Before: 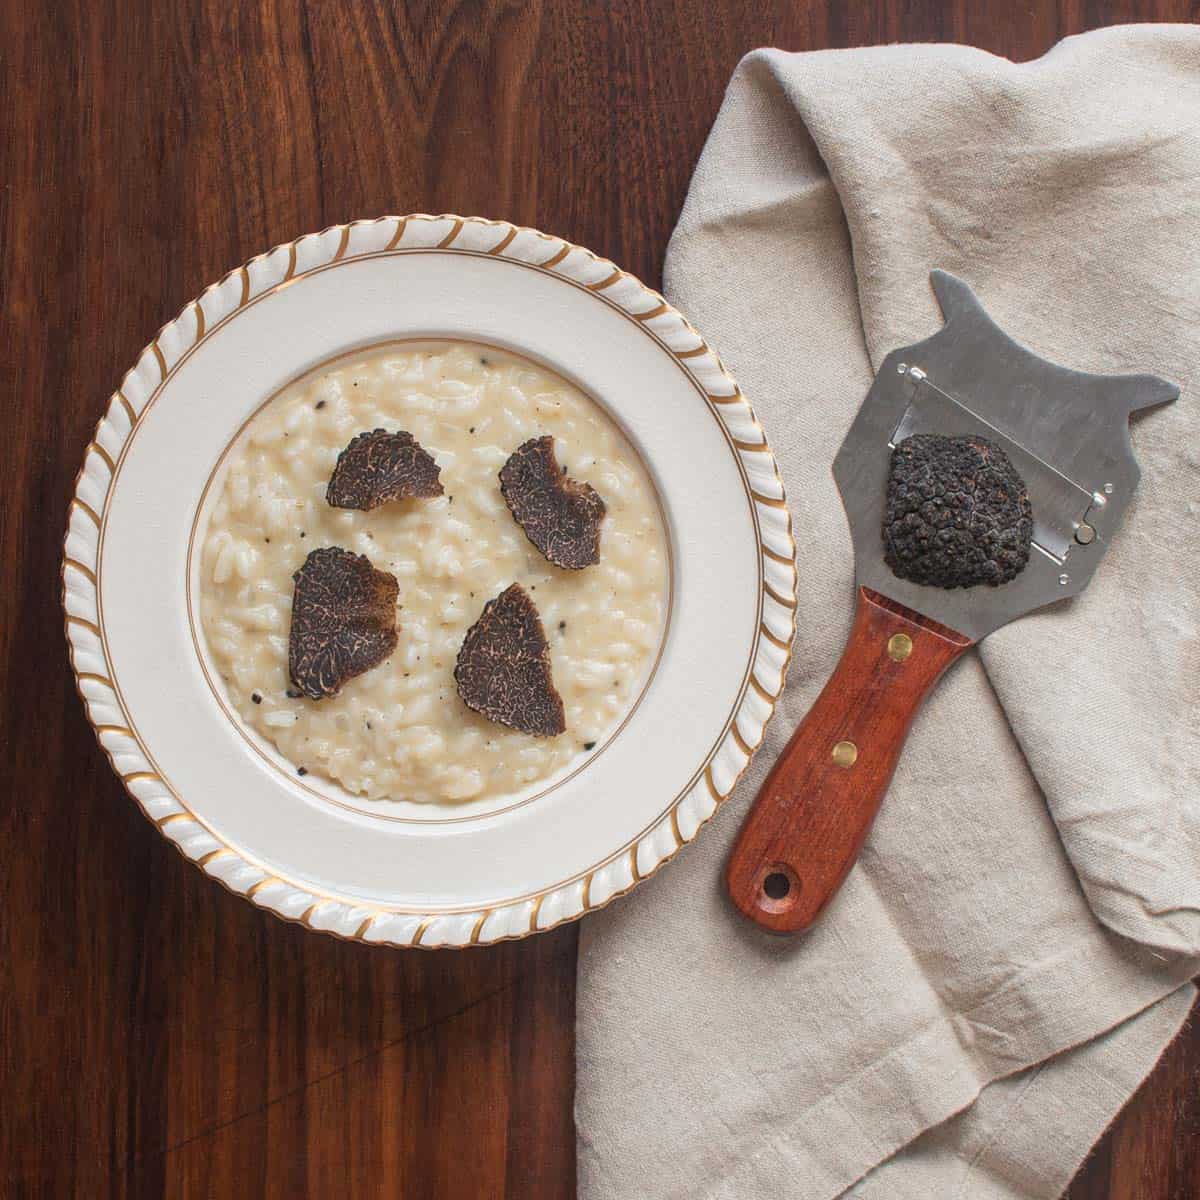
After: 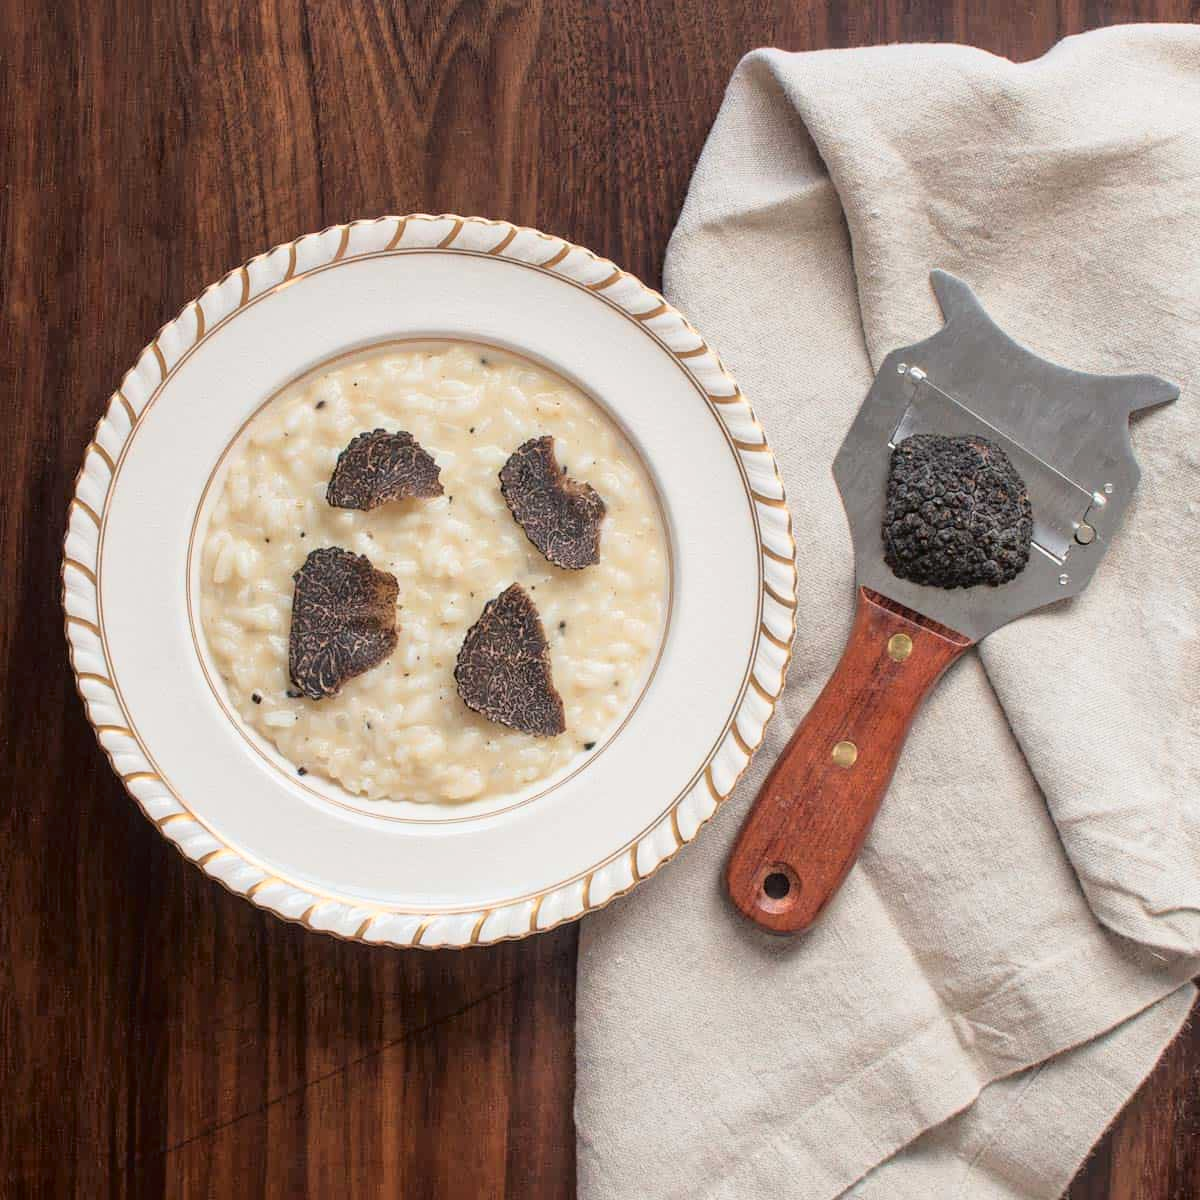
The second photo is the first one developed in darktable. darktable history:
tone curve: curves: ch0 [(0, 0) (0.003, 0.003) (0.011, 0.006) (0.025, 0.015) (0.044, 0.025) (0.069, 0.034) (0.1, 0.052) (0.136, 0.092) (0.177, 0.157) (0.224, 0.228) (0.277, 0.305) (0.335, 0.392) (0.399, 0.466) (0.468, 0.543) (0.543, 0.612) (0.623, 0.692) (0.709, 0.78) (0.801, 0.865) (0.898, 0.935) (1, 1)], color space Lab, independent channels, preserve colors none
